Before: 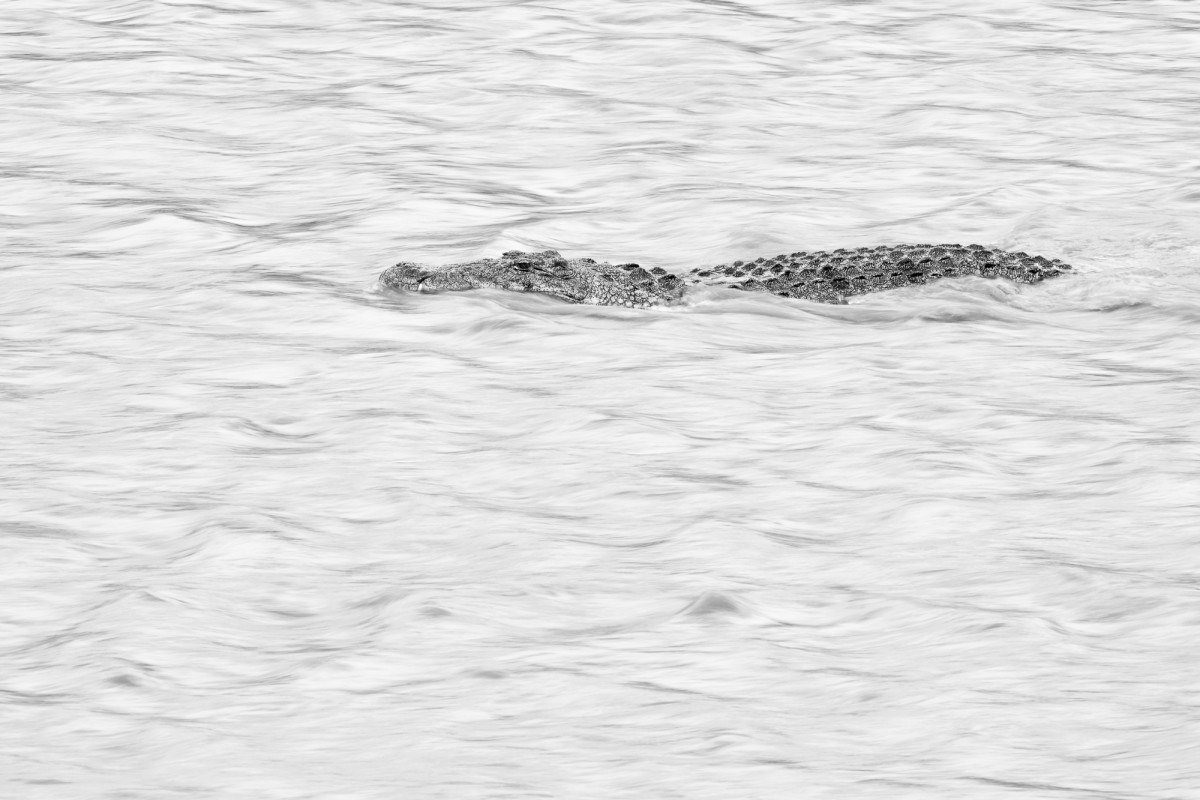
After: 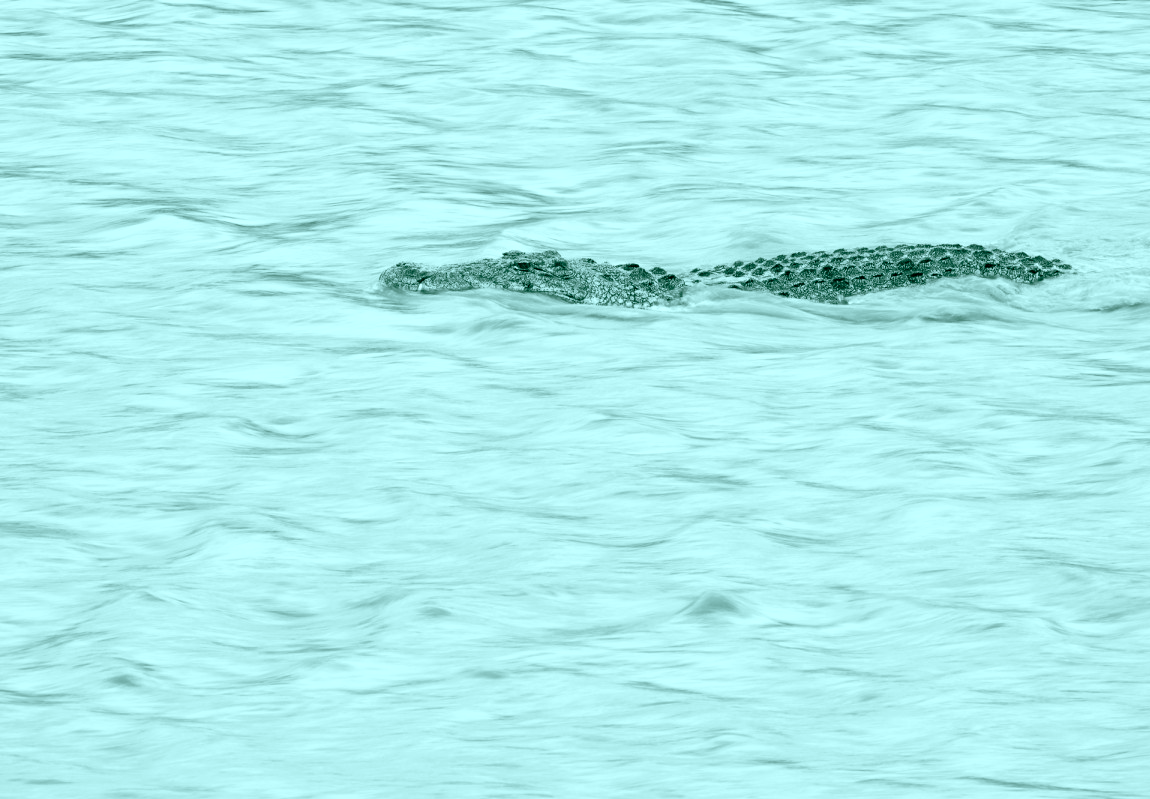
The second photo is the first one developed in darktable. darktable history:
color balance rgb: shadows lift › chroma 11.71%, shadows lift › hue 133.46°, power › chroma 2.15%, power › hue 166.83°, highlights gain › chroma 4%, highlights gain › hue 200.2°, perceptual saturation grading › global saturation 18.05%
crop: right 4.126%, bottom 0.031%
